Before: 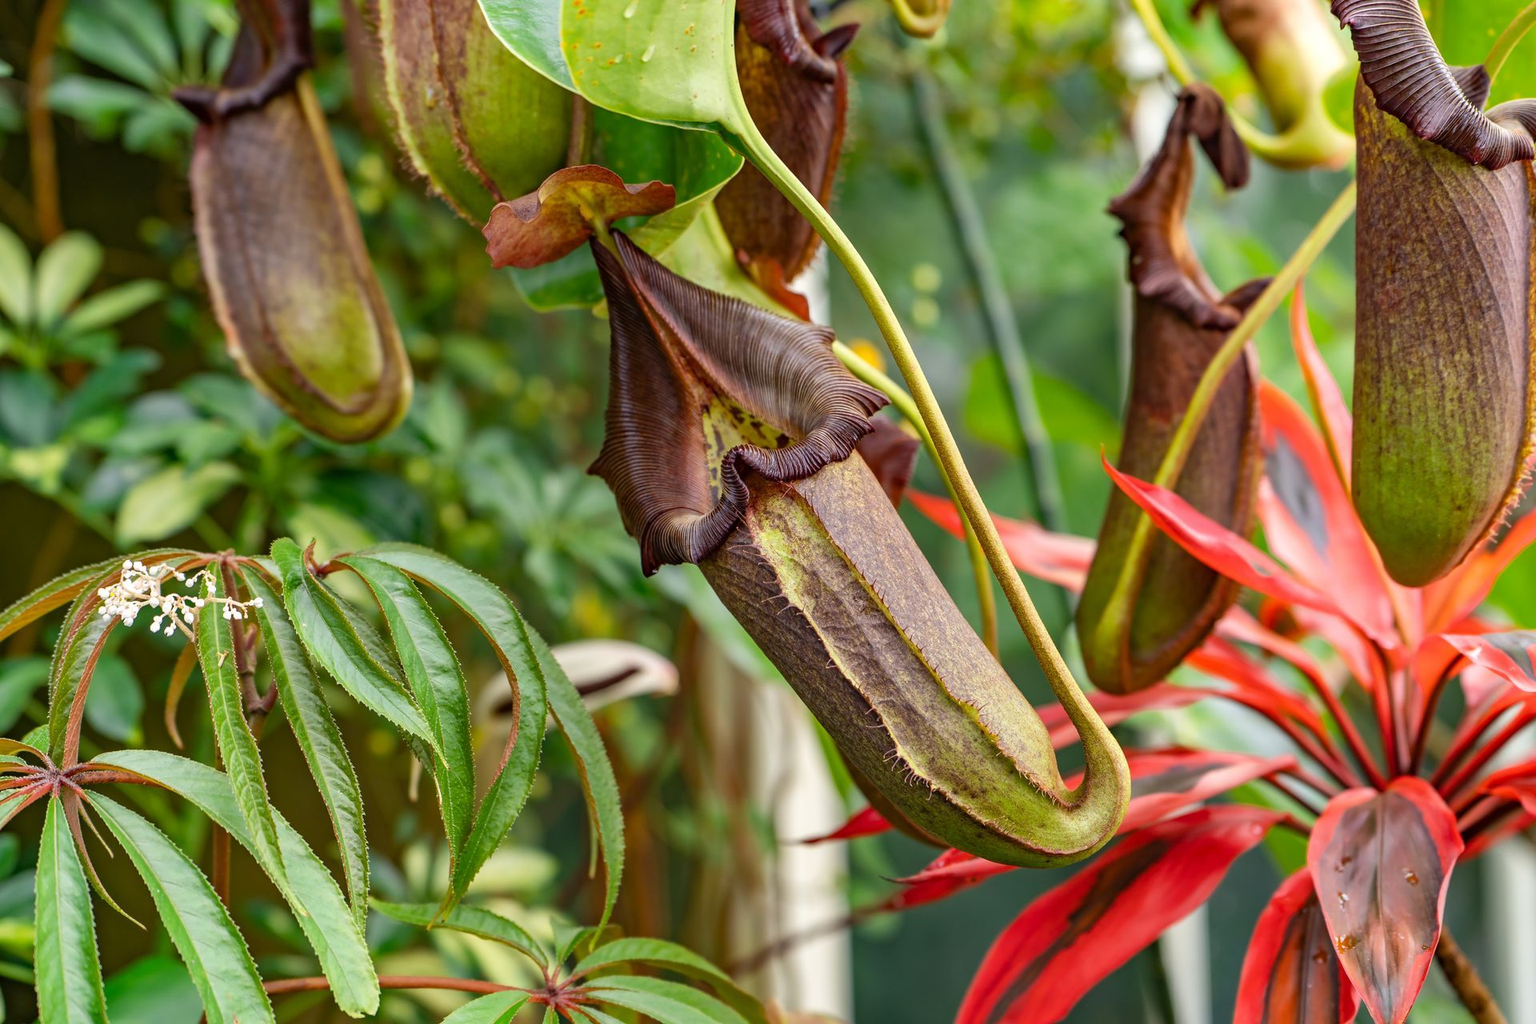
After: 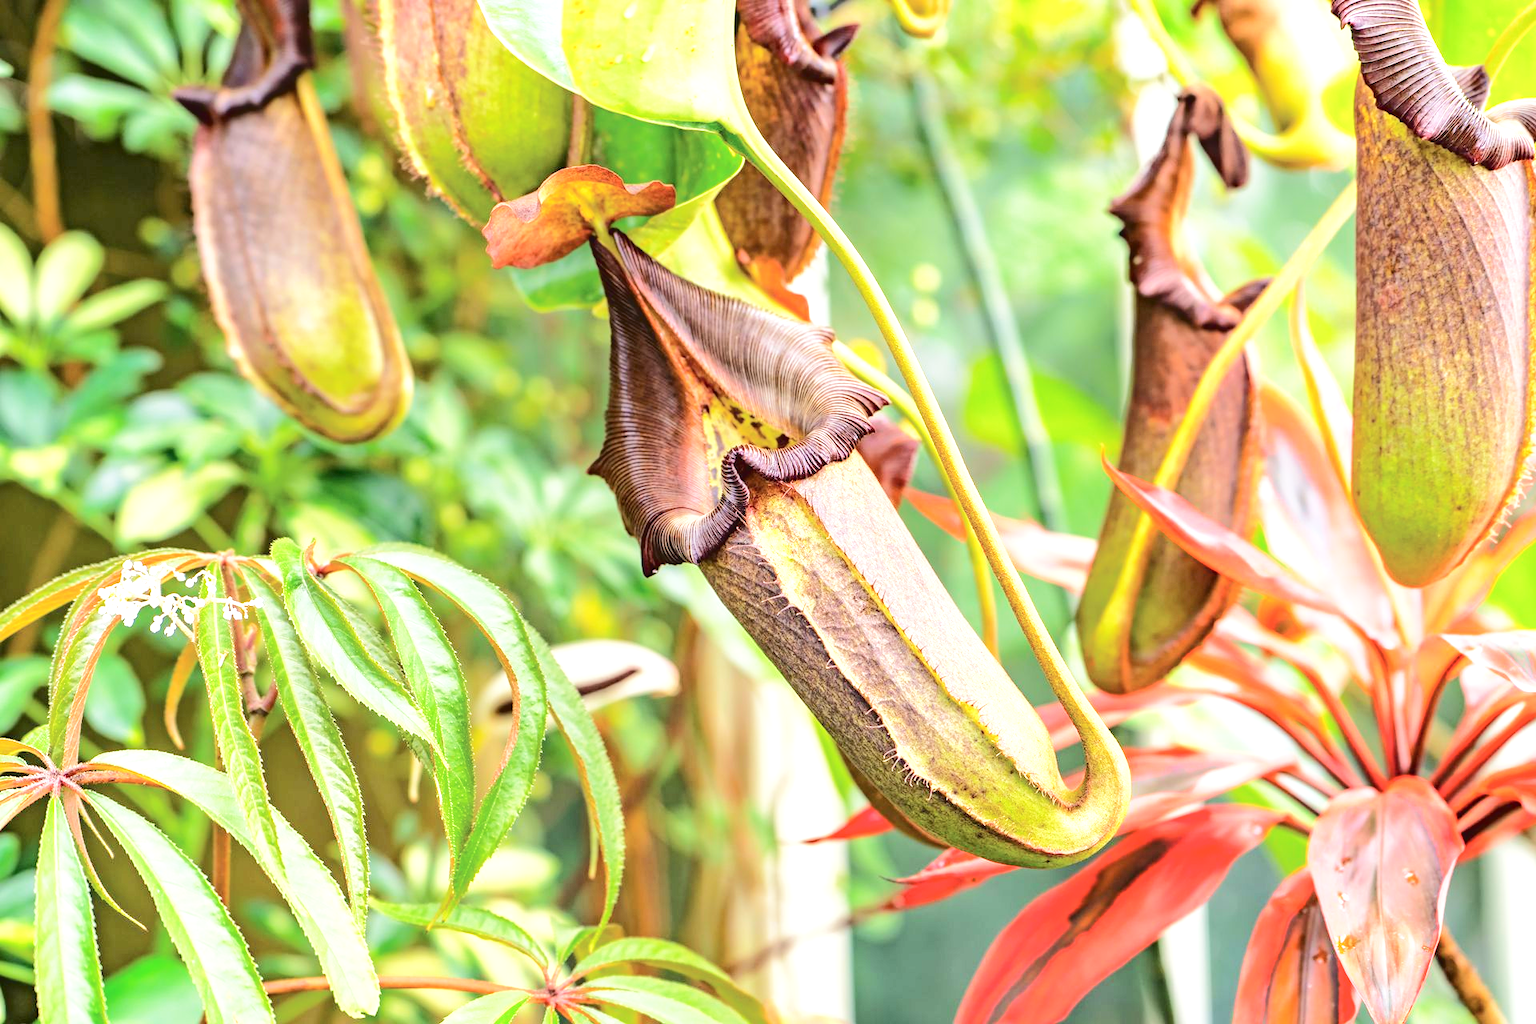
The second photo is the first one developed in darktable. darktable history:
base curve: curves: ch0 [(0, 0) (0.666, 0.806) (1, 1)], preserve colors none
color correction: highlights b* -0.016
tone curve: curves: ch0 [(0, 0) (0.003, 0.058) (0.011, 0.059) (0.025, 0.061) (0.044, 0.067) (0.069, 0.084) (0.1, 0.102) (0.136, 0.124) (0.177, 0.171) (0.224, 0.246) (0.277, 0.324) (0.335, 0.411) (0.399, 0.509) (0.468, 0.605) (0.543, 0.688) (0.623, 0.738) (0.709, 0.798) (0.801, 0.852) (0.898, 0.911) (1, 1)], color space Lab, independent channels
exposure: black level correction 0, exposure 1.2 EV, compensate exposure bias true, compensate highlight preservation false
